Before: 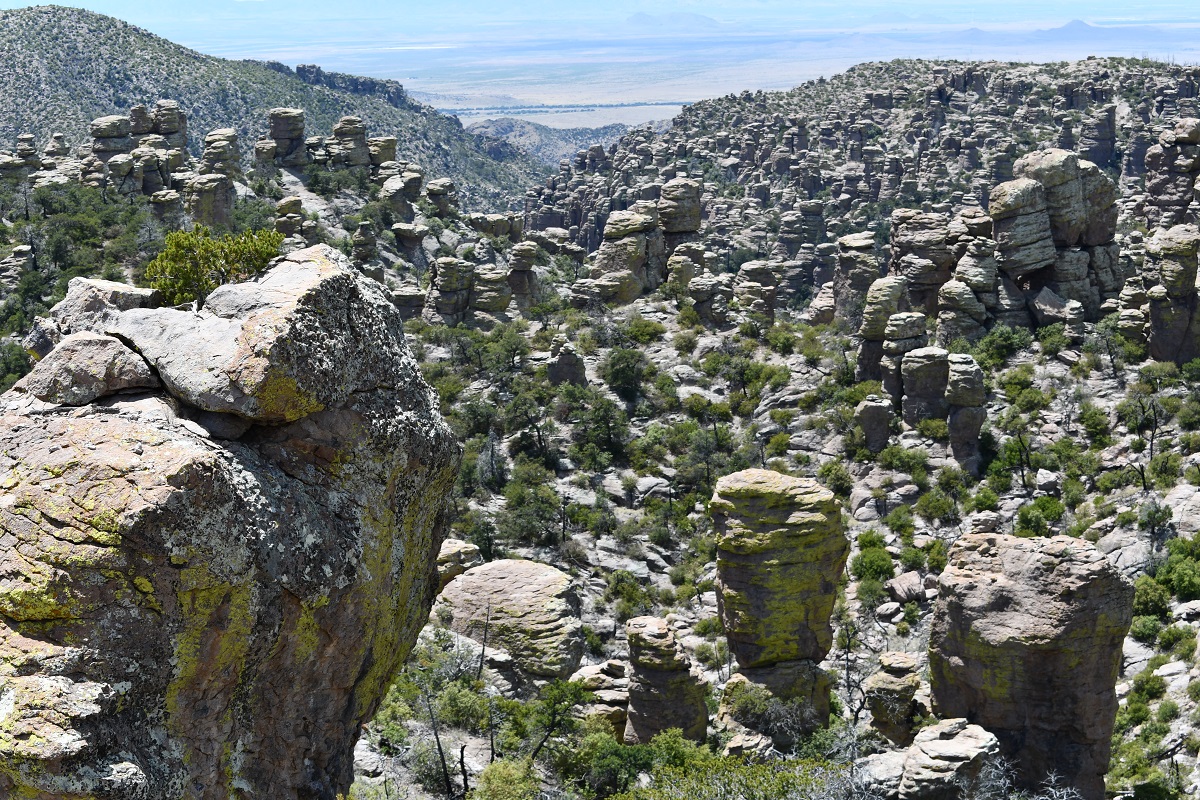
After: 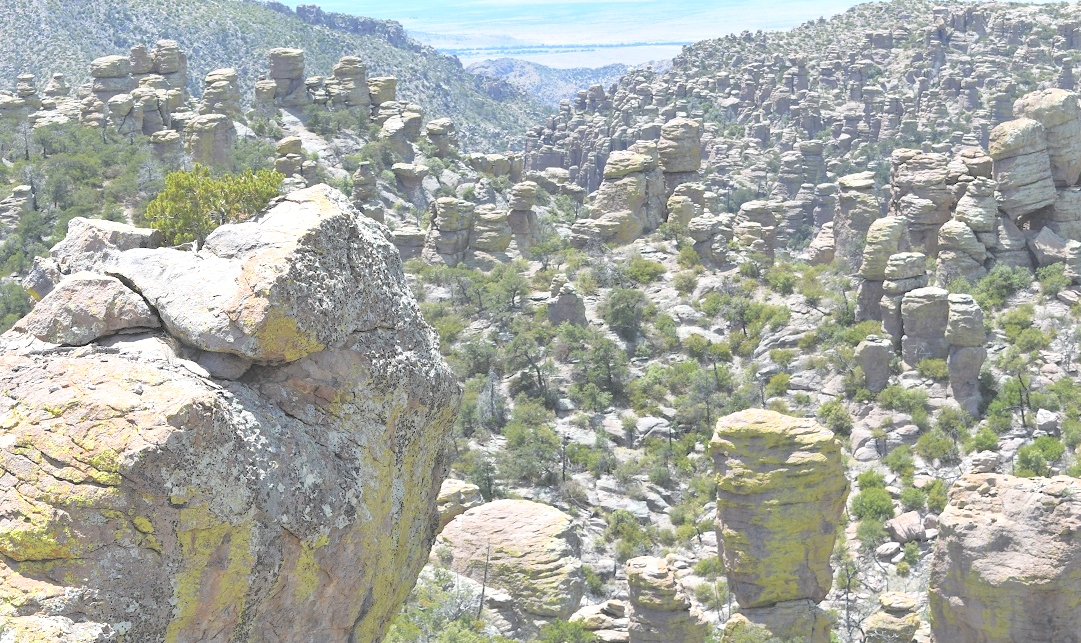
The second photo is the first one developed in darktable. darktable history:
crop: top 7.51%, right 9.899%, bottom 12.052%
tone equalizer: -8 EV 0 EV, -7 EV 0.002 EV, -6 EV -0.003 EV, -5 EV -0.015 EV, -4 EV -0.056 EV, -3 EV -0.207 EV, -2 EV -0.25 EV, -1 EV 0.117 EV, +0 EV 0.33 EV
contrast brightness saturation: brightness 0.984
shadows and highlights: on, module defaults
